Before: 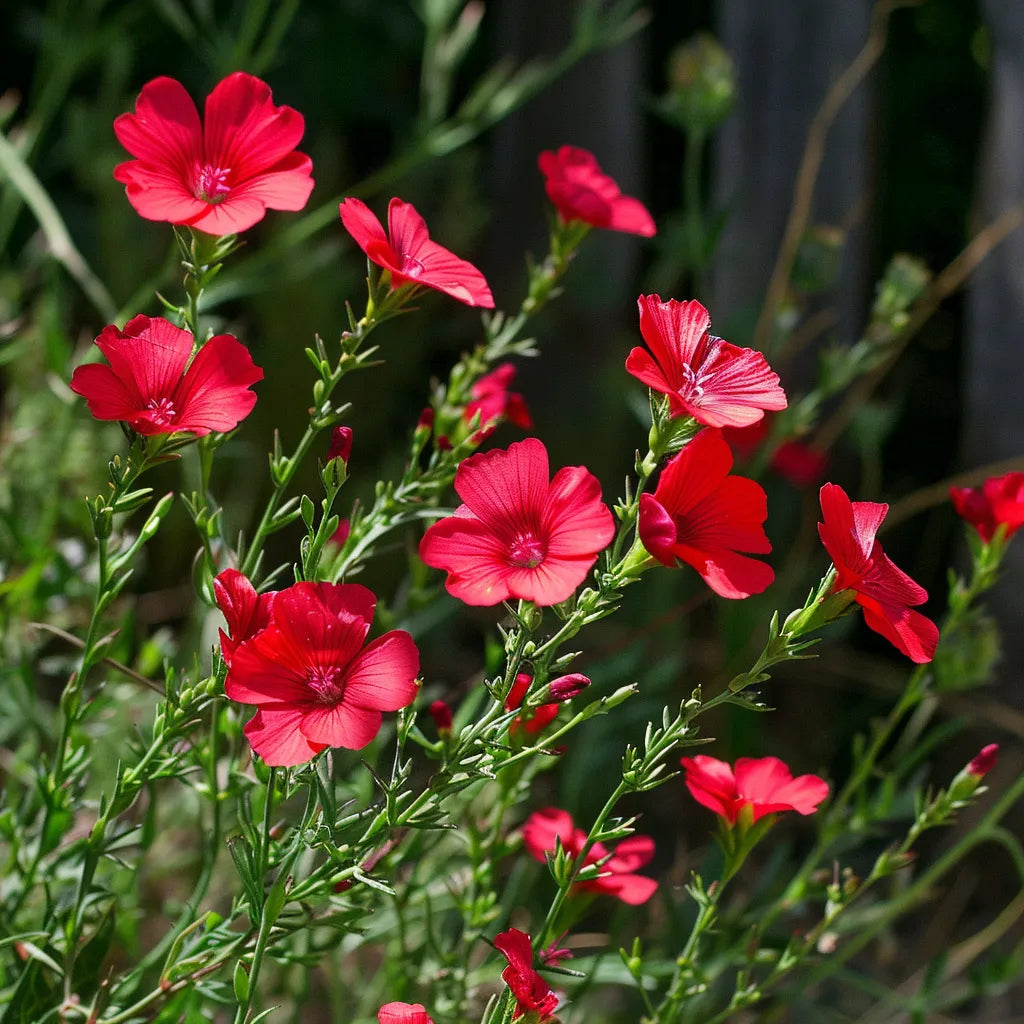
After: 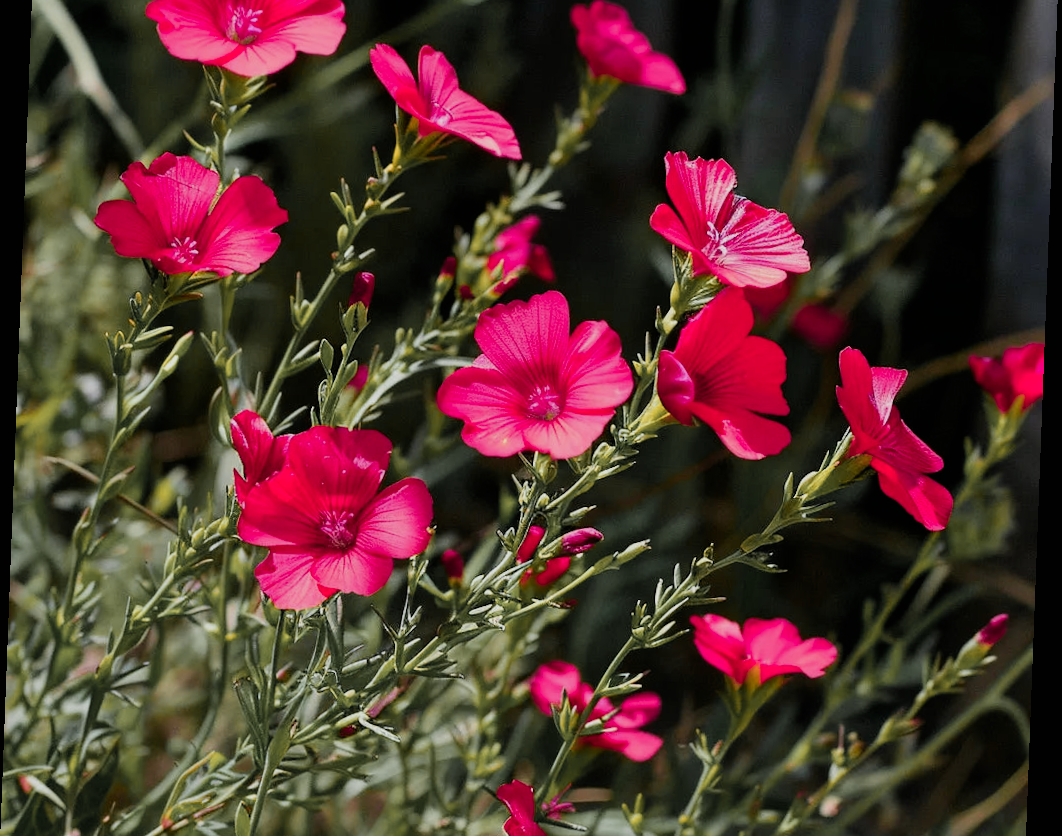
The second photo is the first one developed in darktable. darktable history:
filmic rgb: white relative exposure 3.9 EV, hardness 4.26
color zones: curves: ch1 [(0.263, 0.53) (0.376, 0.287) (0.487, 0.512) (0.748, 0.547) (1, 0.513)]; ch2 [(0.262, 0.45) (0.751, 0.477)], mix 31.98%
crop and rotate: top 15.774%, bottom 5.506%
contrast brightness saturation: contrast 0.1, brightness 0.02, saturation 0.02
rotate and perspective: rotation 2.17°, automatic cropping off
